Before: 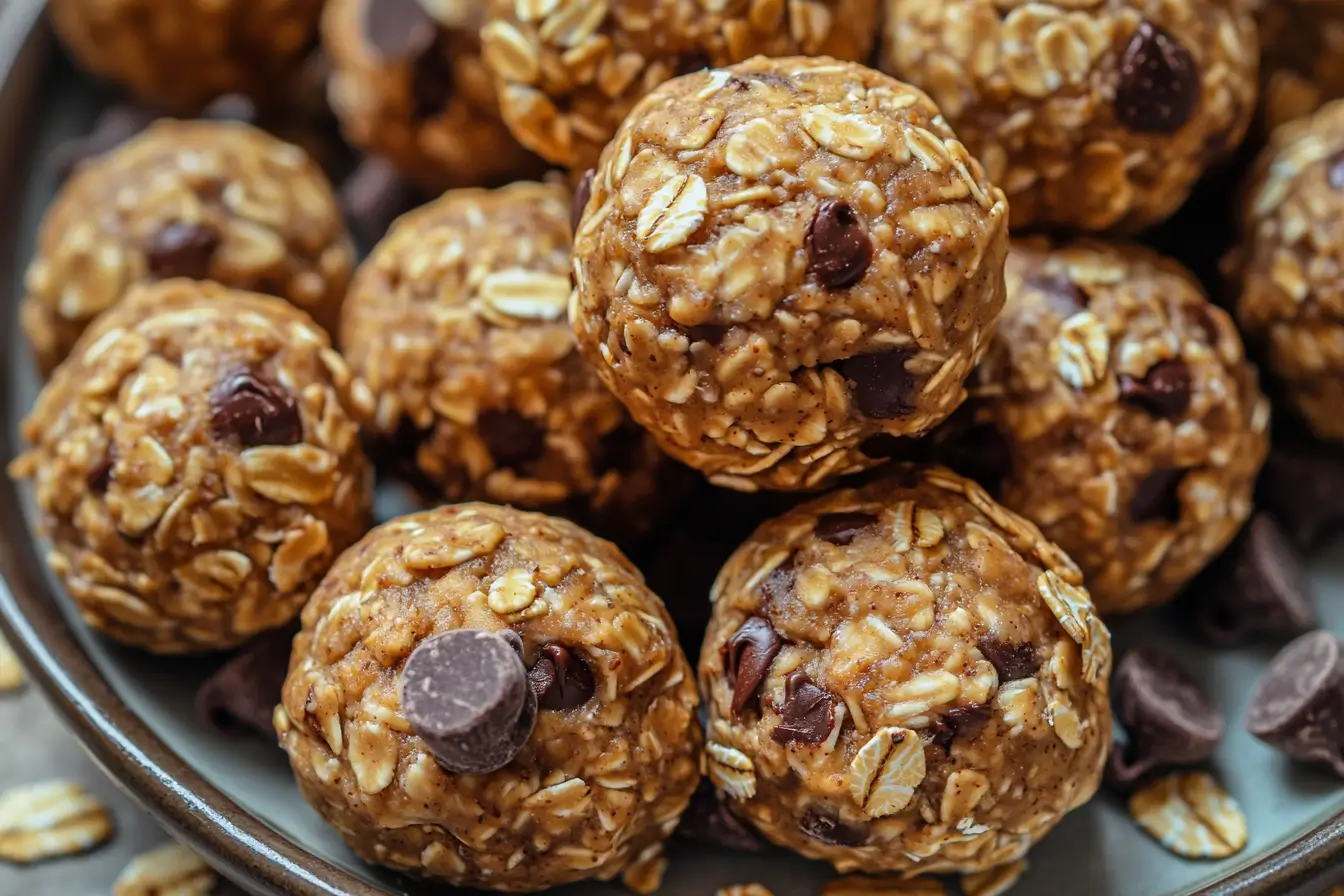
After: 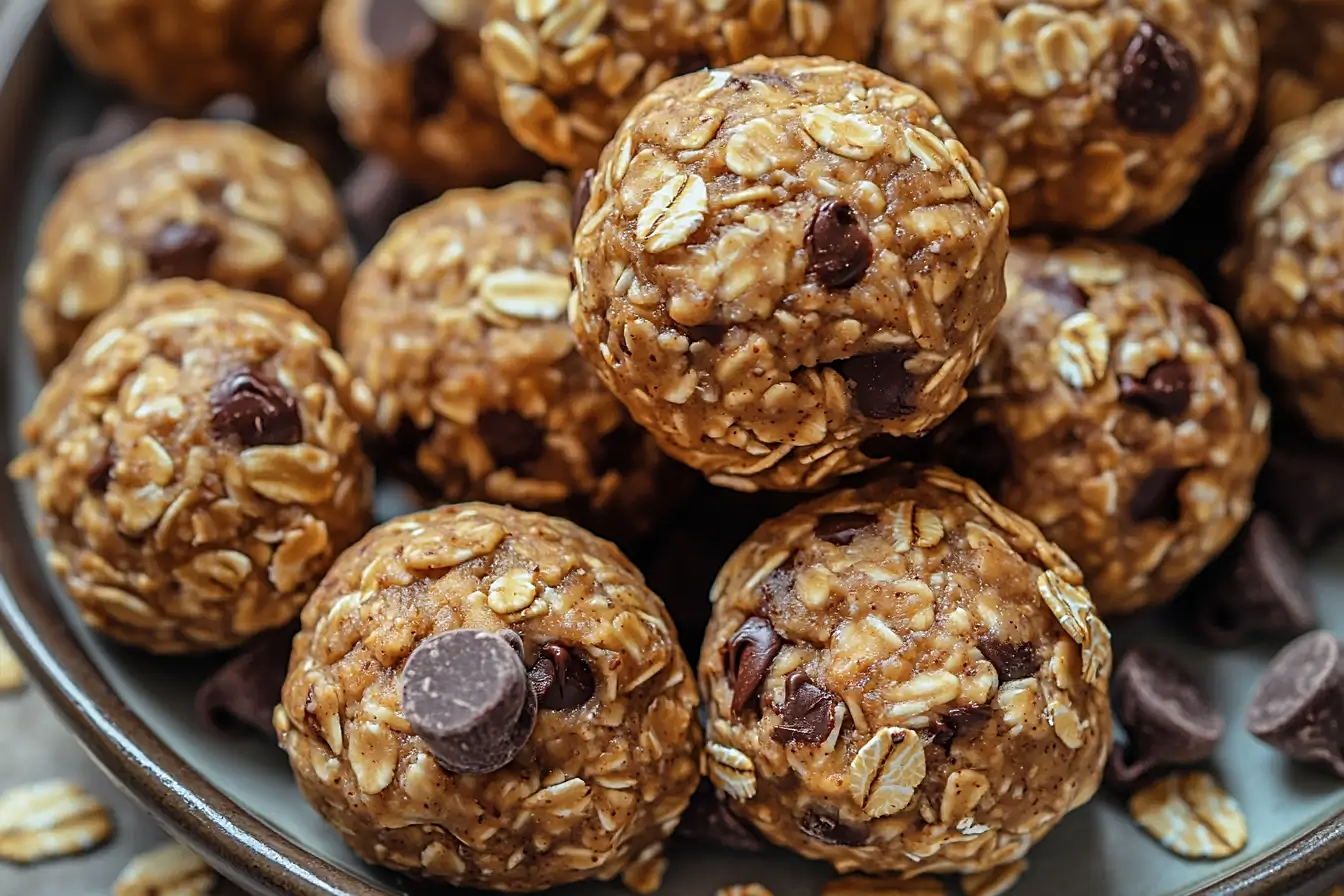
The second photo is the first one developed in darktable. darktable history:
color zones: curves: ch0 [(0, 0.613) (0.01, 0.613) (0.245, 0.448) (0.498, 0.529) (0.642, 0.665) (0.879, 0.777) (0.99, 0.613)]; ch1 [(0, 0) (0.143, 0) (0.286, 0) (0.429, 0) (0.571, 0) (0.714, 0) (0.857, 0)], mix -93.41%
white balance: emerald 1
sharpen: on, module defaults
